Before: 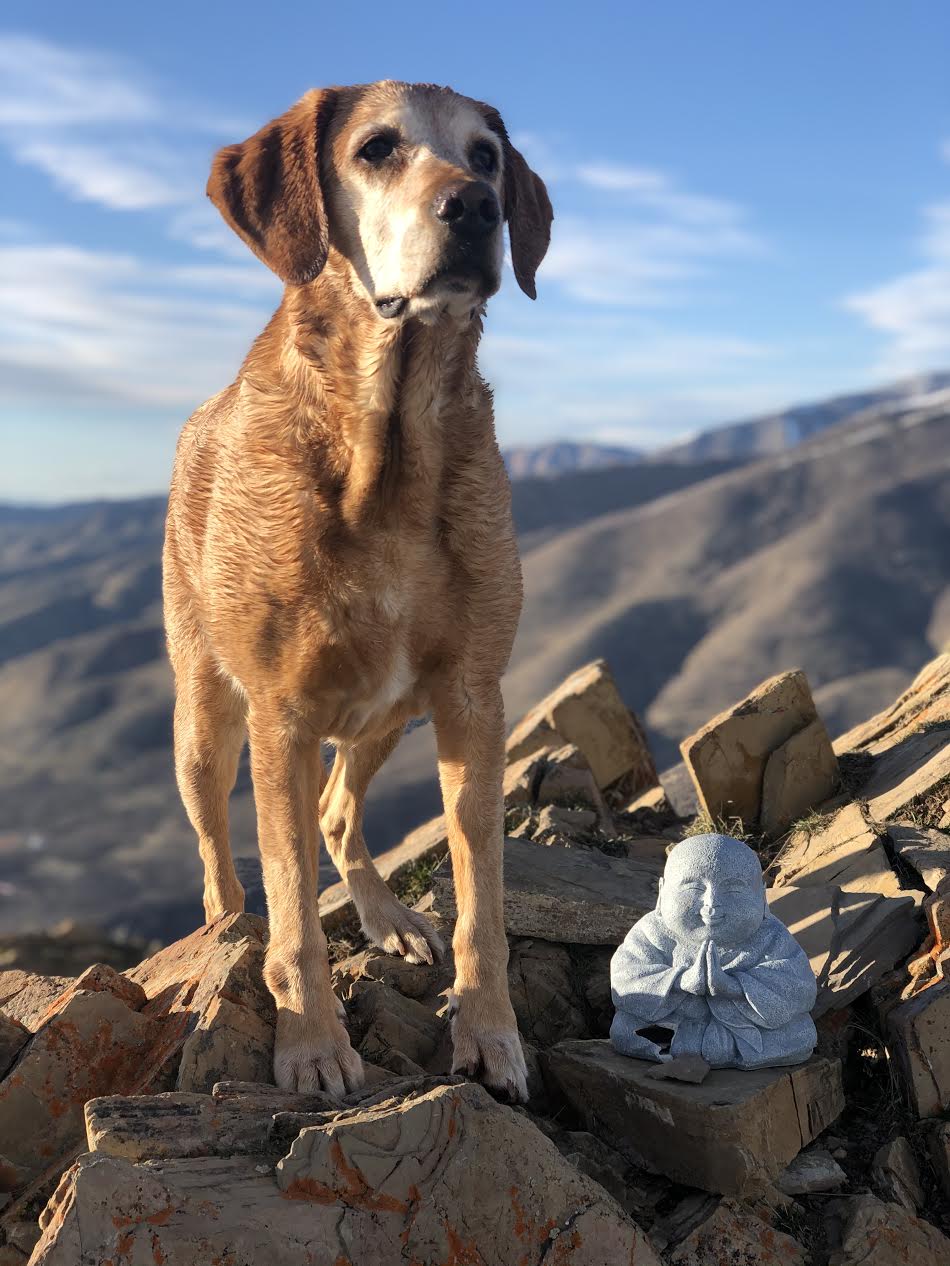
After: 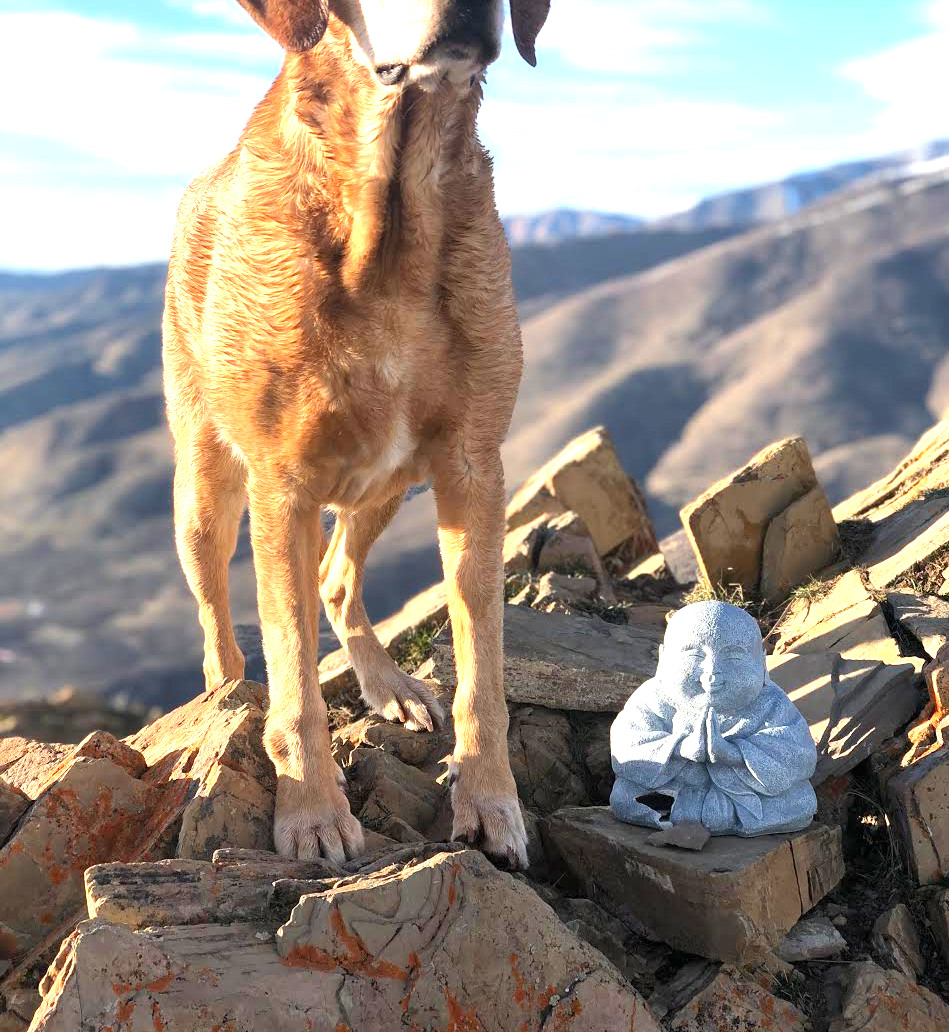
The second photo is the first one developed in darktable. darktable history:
exposure: black level correction 0, exposure 1.102 EV, compensate exposure bias true, compensate highlight preservation false
crop and rotate: top 18.434%
